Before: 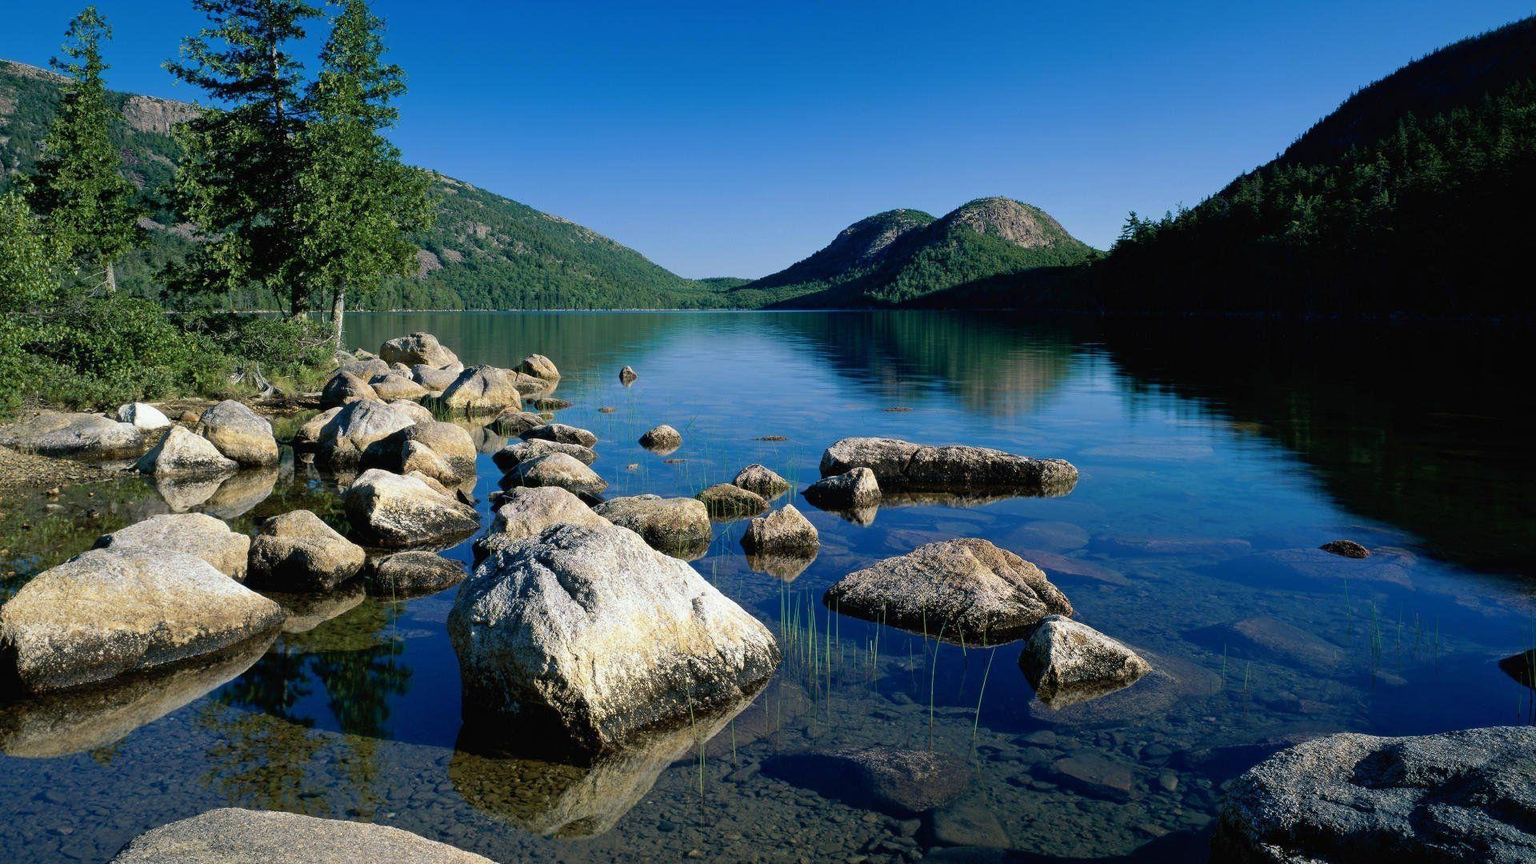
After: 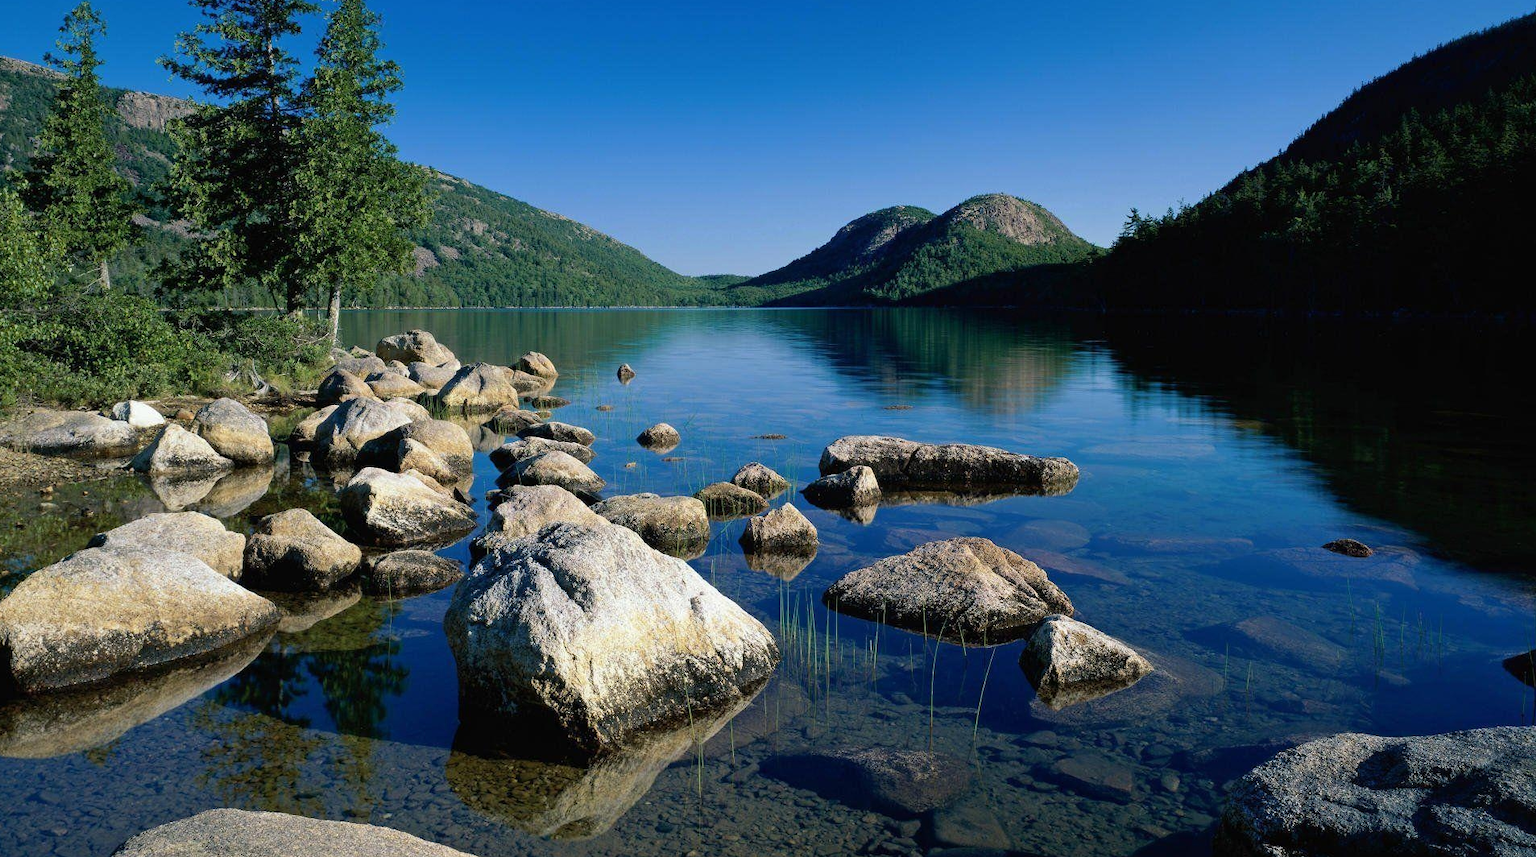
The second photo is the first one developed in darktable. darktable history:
crop: left 0.443%, top 0.612%, right 0.216%, bottom 0.706%
